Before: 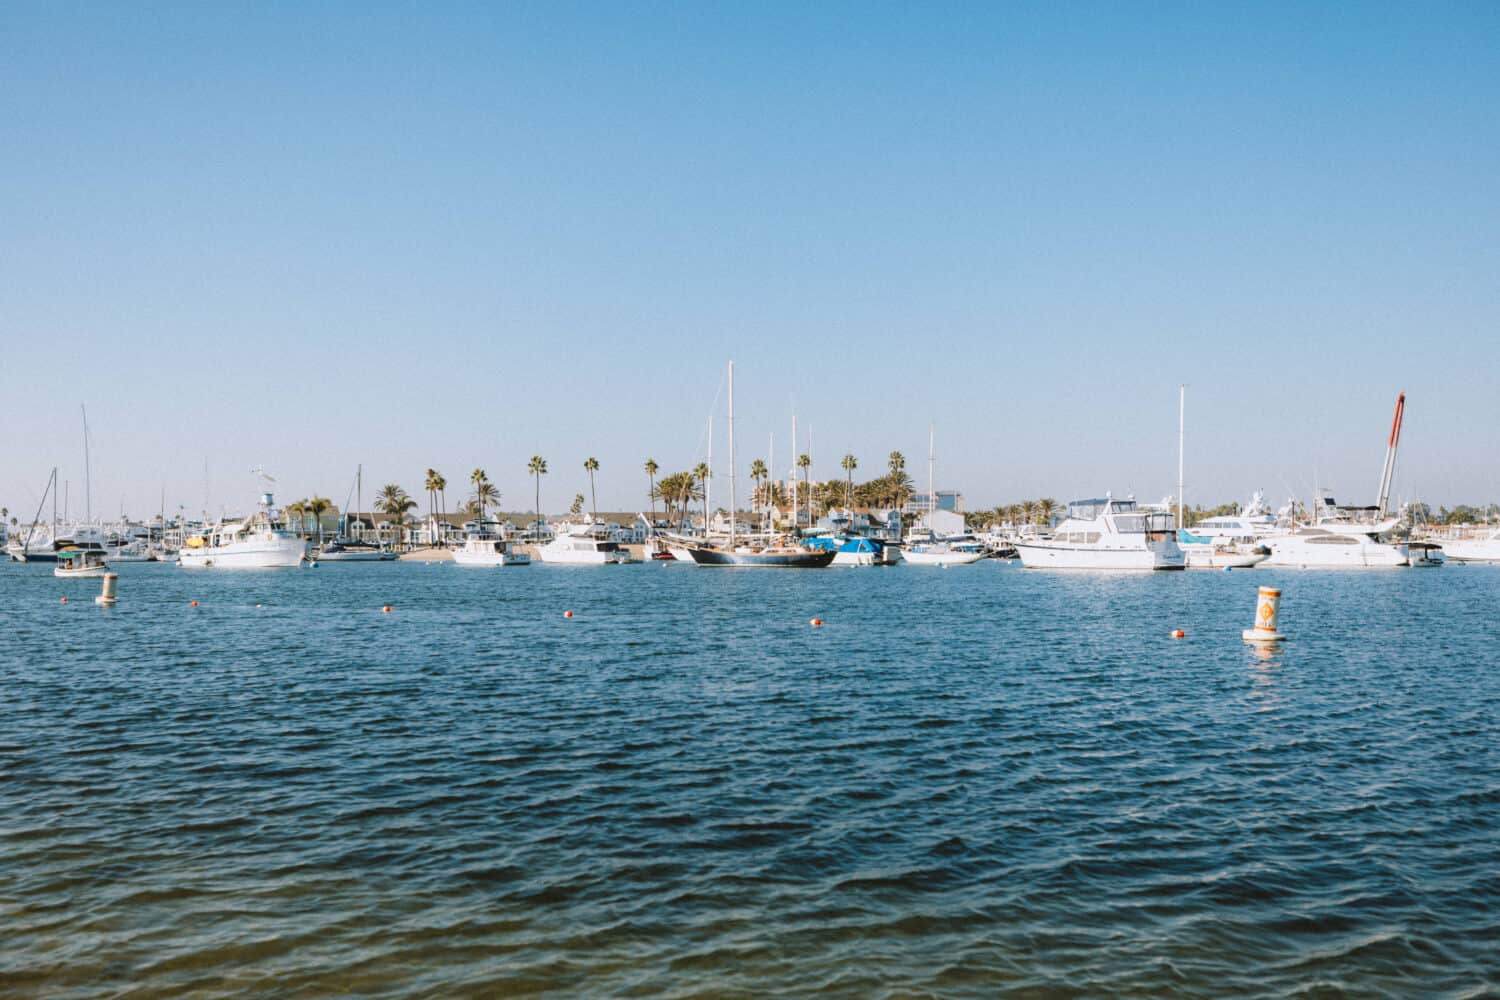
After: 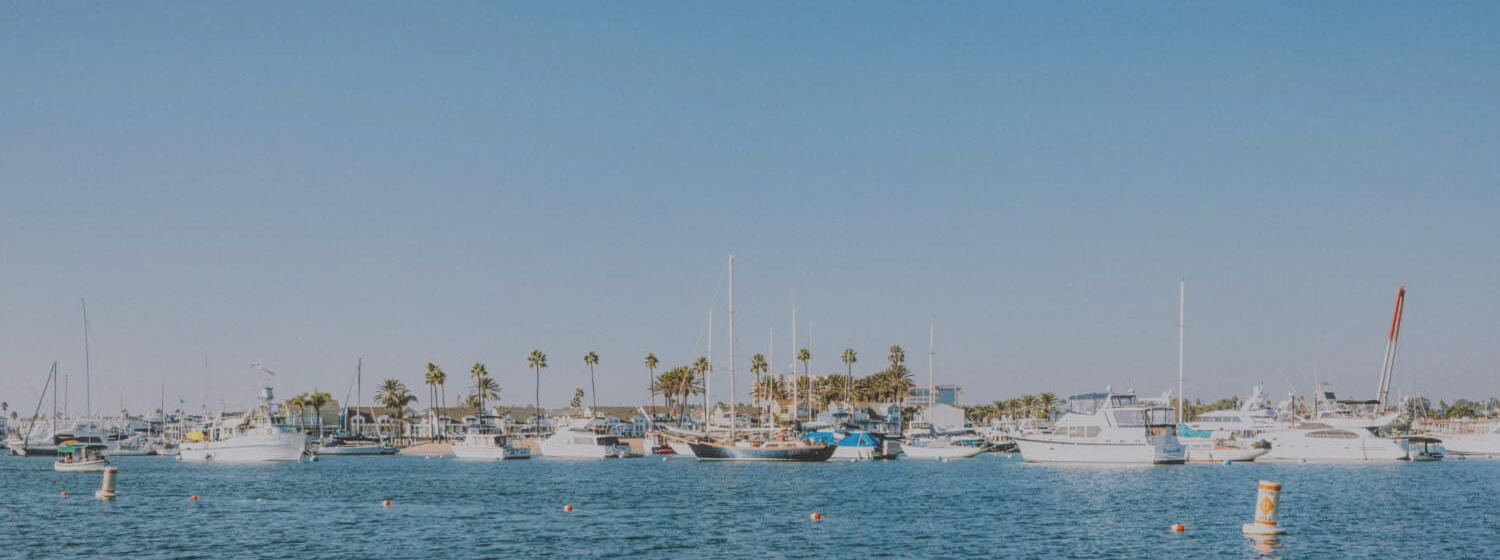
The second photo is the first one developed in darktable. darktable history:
filmic rgb: black relative exposure -7.65 EV, white relative exposure 4.56 EV, hardness 3.61, contrast 1.061, color science v6 (2022)
shadows and highlights: white point adjustment 0.032, soften with gaussian
crop and rotate: top 10.615%, bottom 33.288%
exposure: black level correction -0.015, exposure -0.508 EV, compensate highlight preservation false
local contrast: highlights 72%, shadows 9%, midtone range 0.198
